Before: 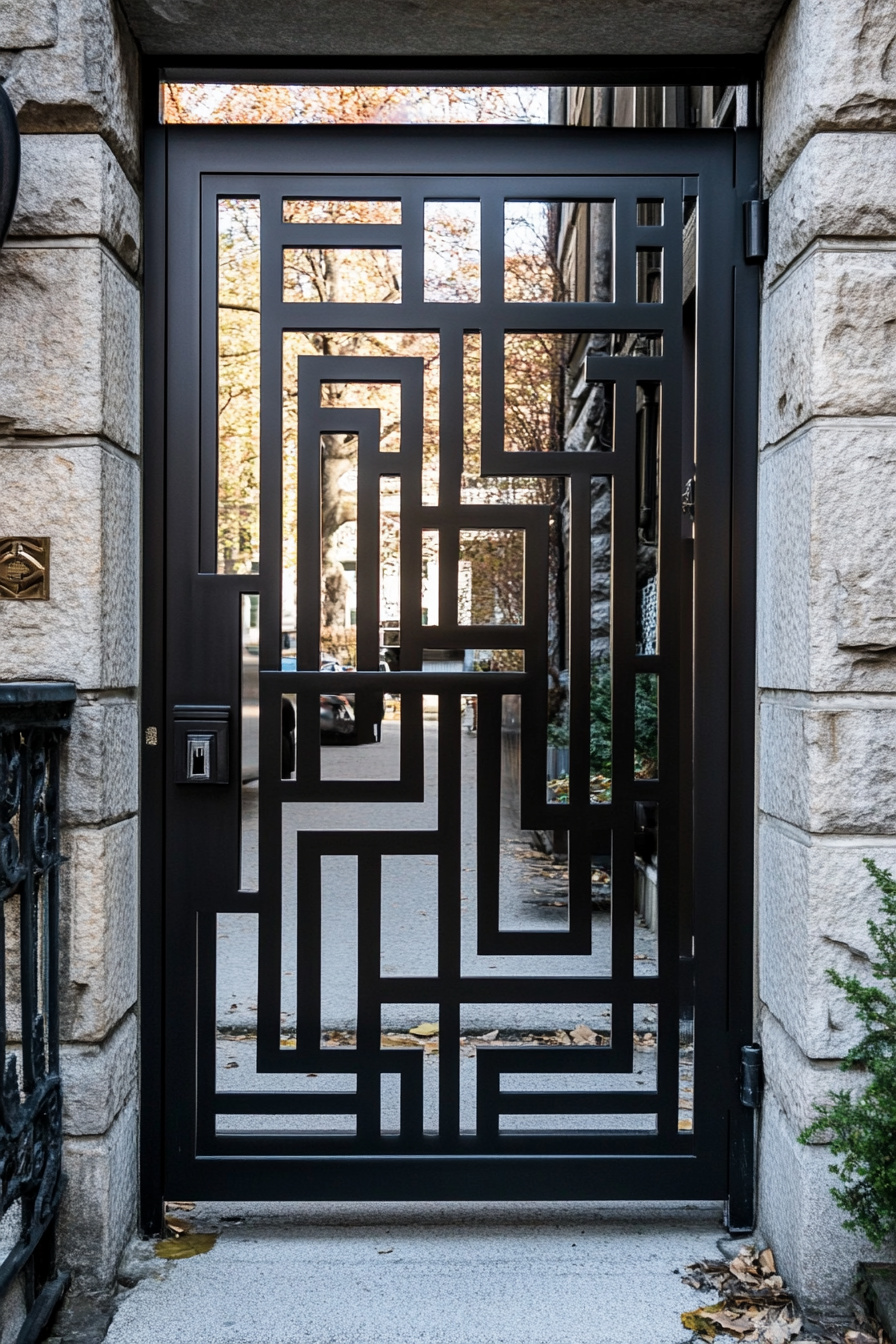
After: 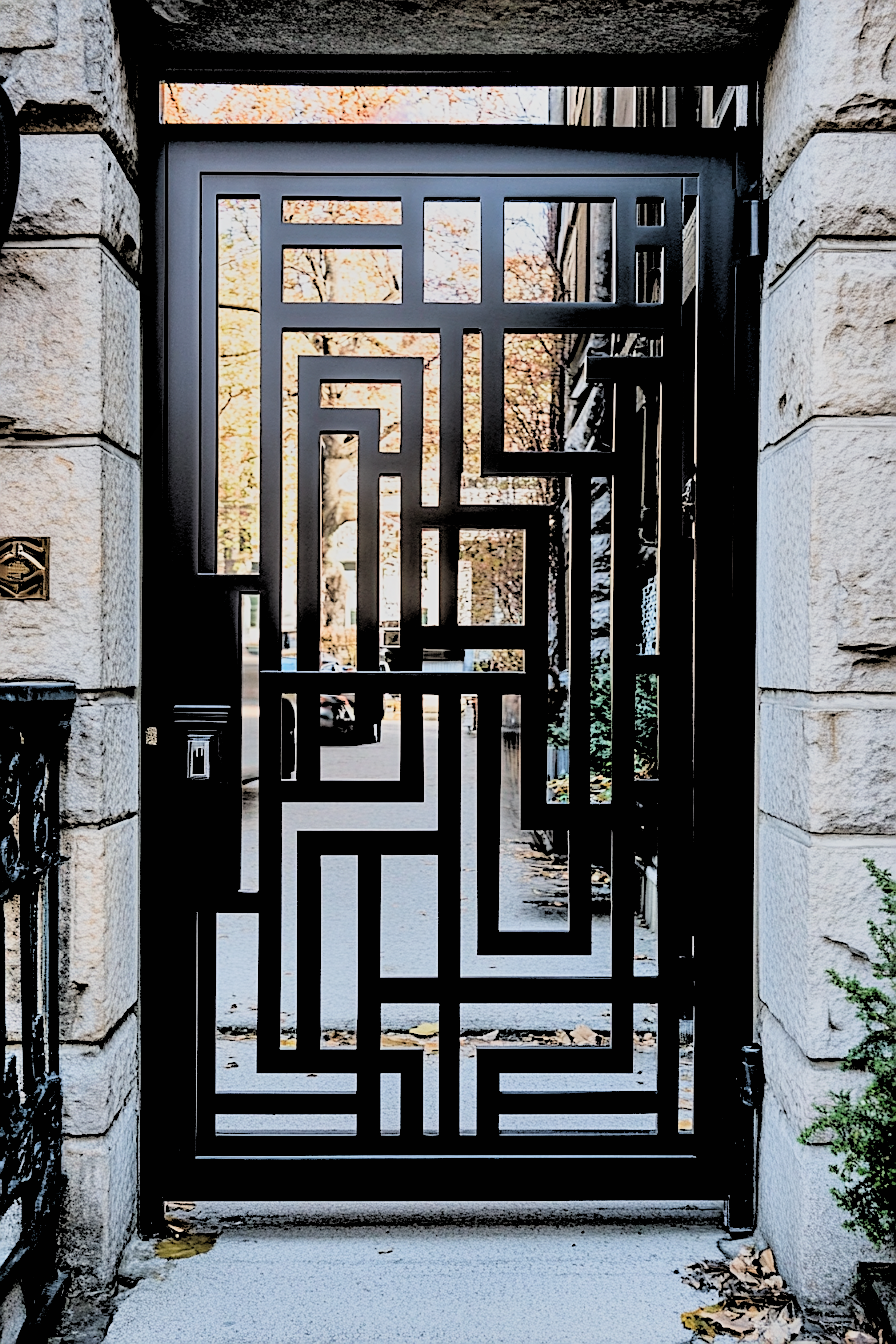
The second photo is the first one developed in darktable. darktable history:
shadows and highlights: soften with gaussian
sharpen: on, module defaults
filmic rgb: black relative exposure -7.75 EV, white relative exposure 4.4 EV, threshold 3 EV, hardness 3.76, latitude 50%, contrast 1.1, color science v5 (2021), contrast in shadows safe, contrast in highlights safe, enable highlight reconstruction true
rgb levels: levels [[0.027, 0.429, 0.996], [0, 0.5, 1], [0, 0.5, 1]]
